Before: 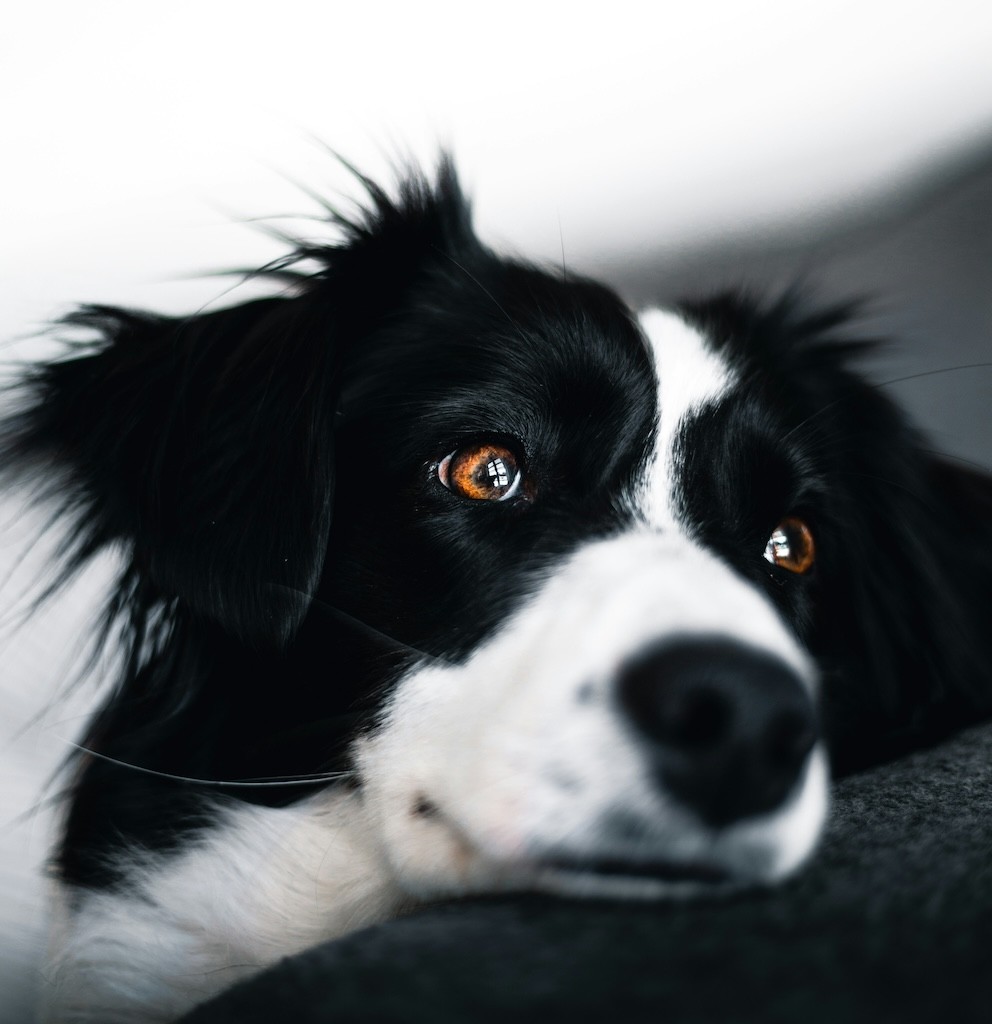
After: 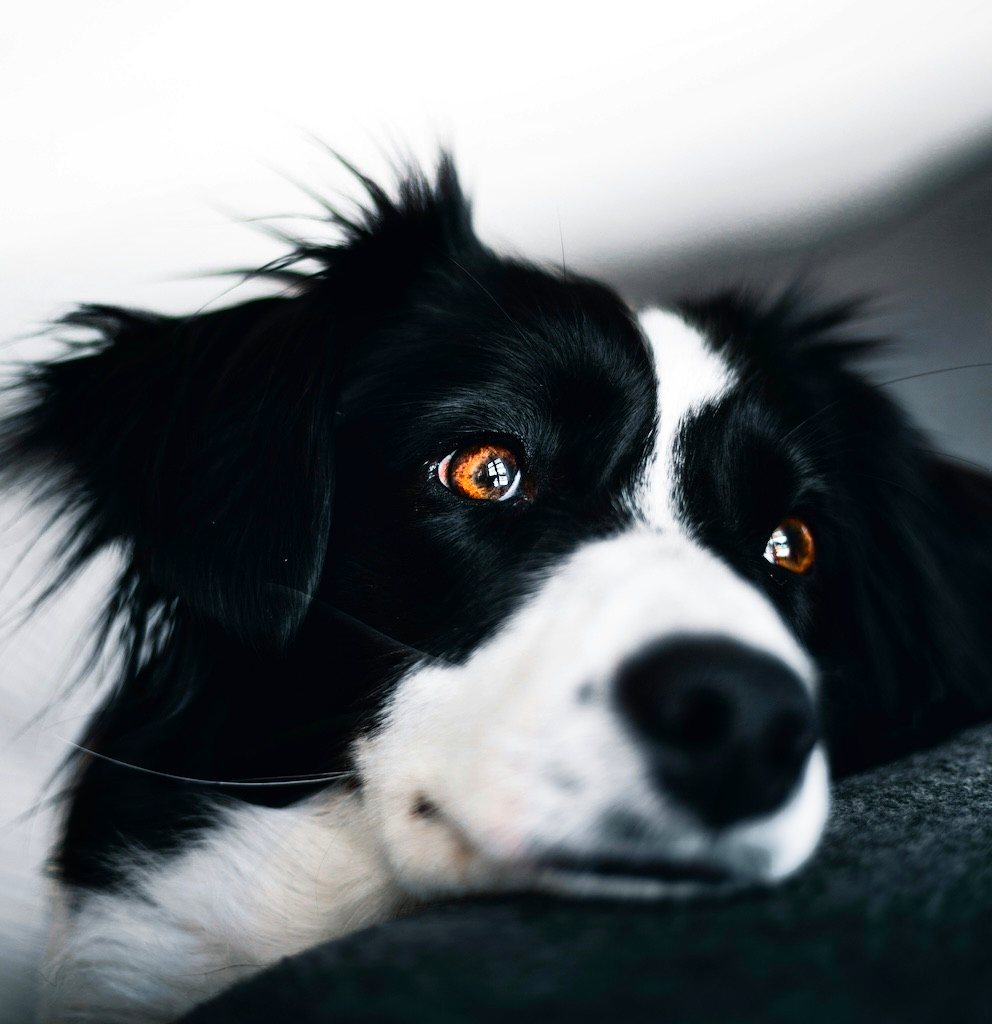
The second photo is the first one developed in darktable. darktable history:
contrast brightness saturation: contrast 0.13, brightness -0.05, saturation 0.16
shadows and highlights: soften with gaussian
